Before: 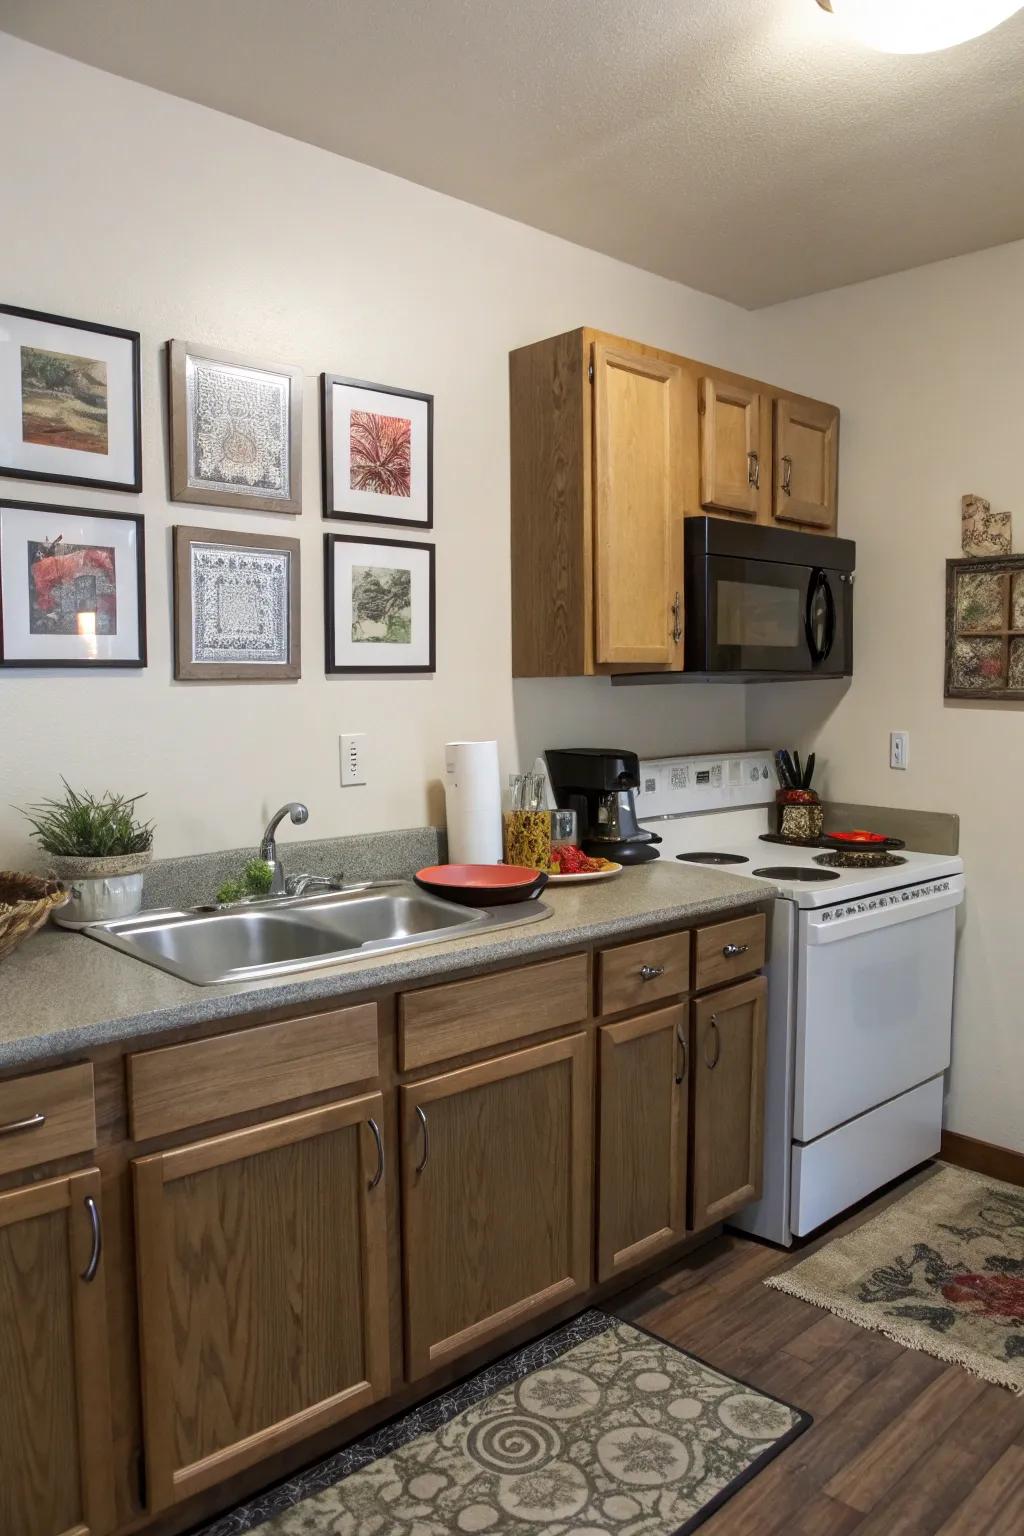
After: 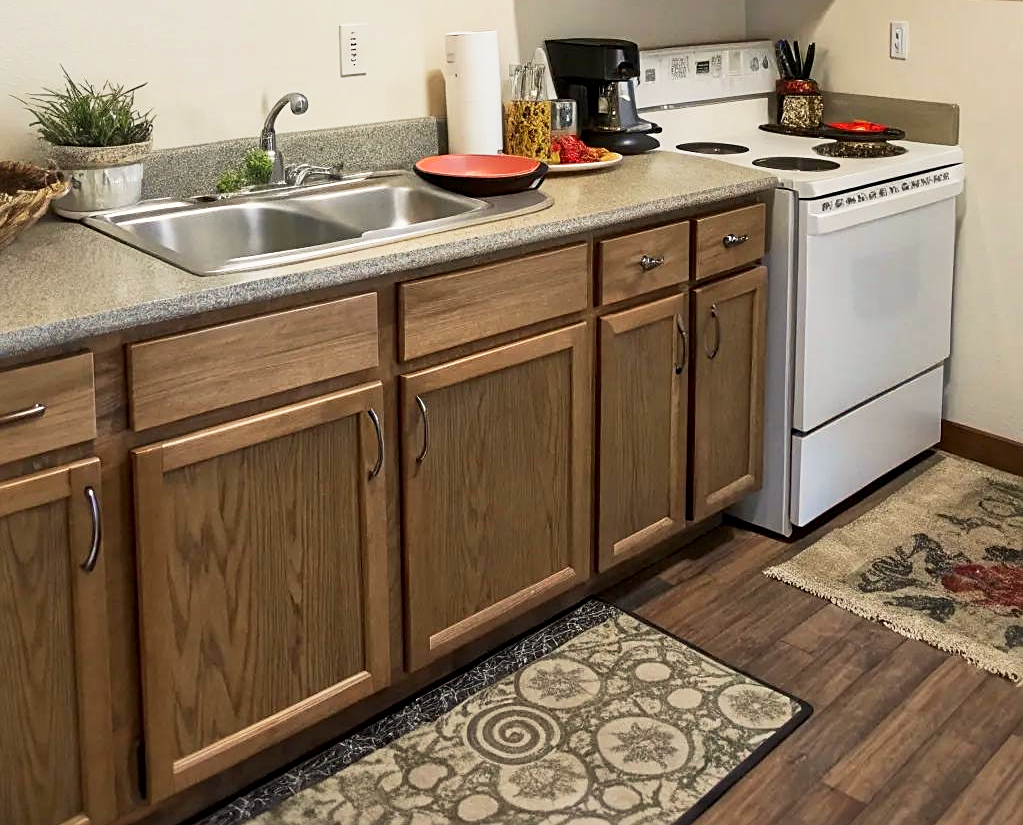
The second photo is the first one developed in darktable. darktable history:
local contrast: mode bilateral grid, contrast 25, coarseness 50, detail 123%, midtone range 0.2
base curve: curves: ch0 [(0, 0) (0.088, 0.125) (0.176, 0.251) (0.354, 0.501) (0.613, 0.749) (1, 0.877)], preserve colors none
crop and rotate: top 46.237%
sharpen: on, module defaults
white balance: red 1.045, blue 0.932
